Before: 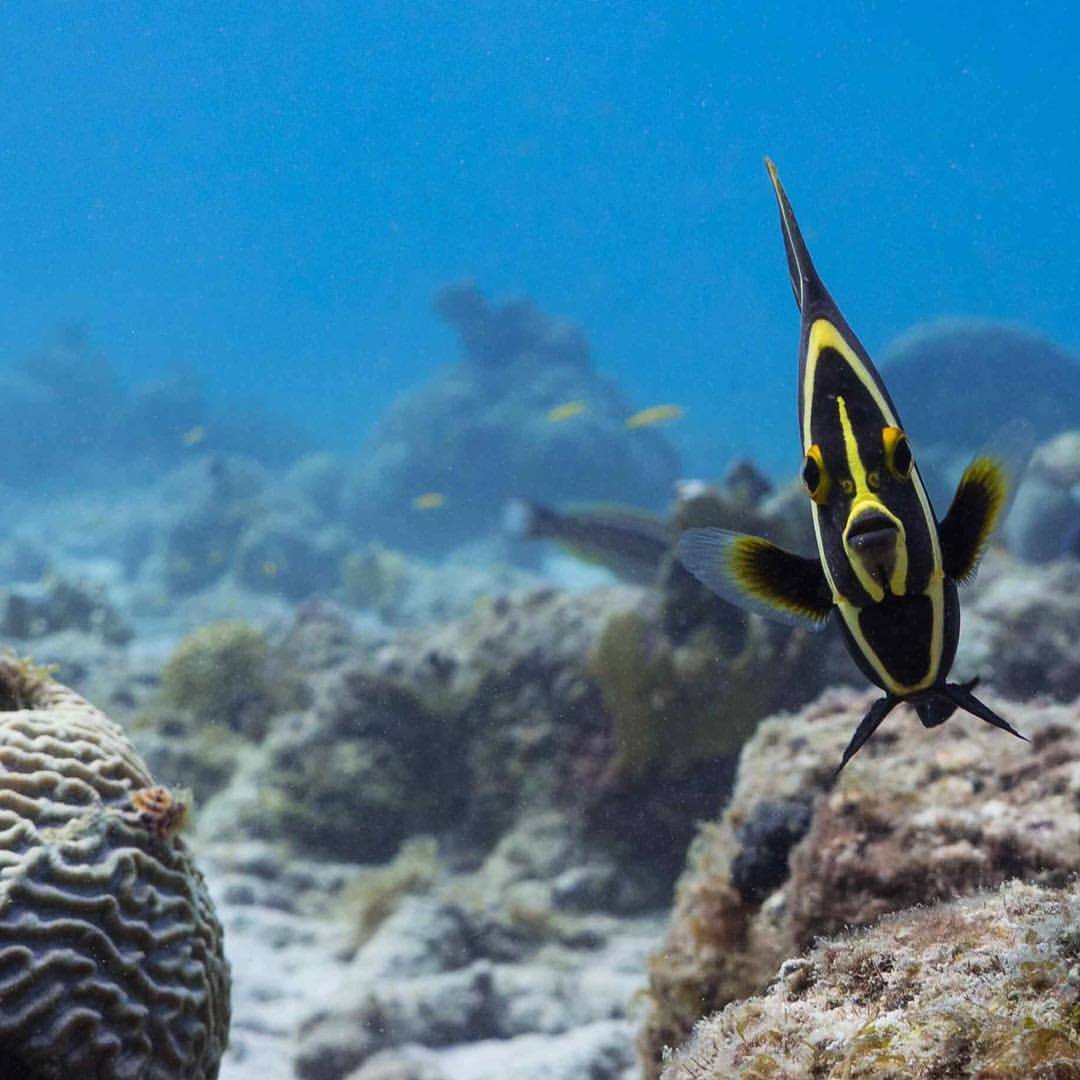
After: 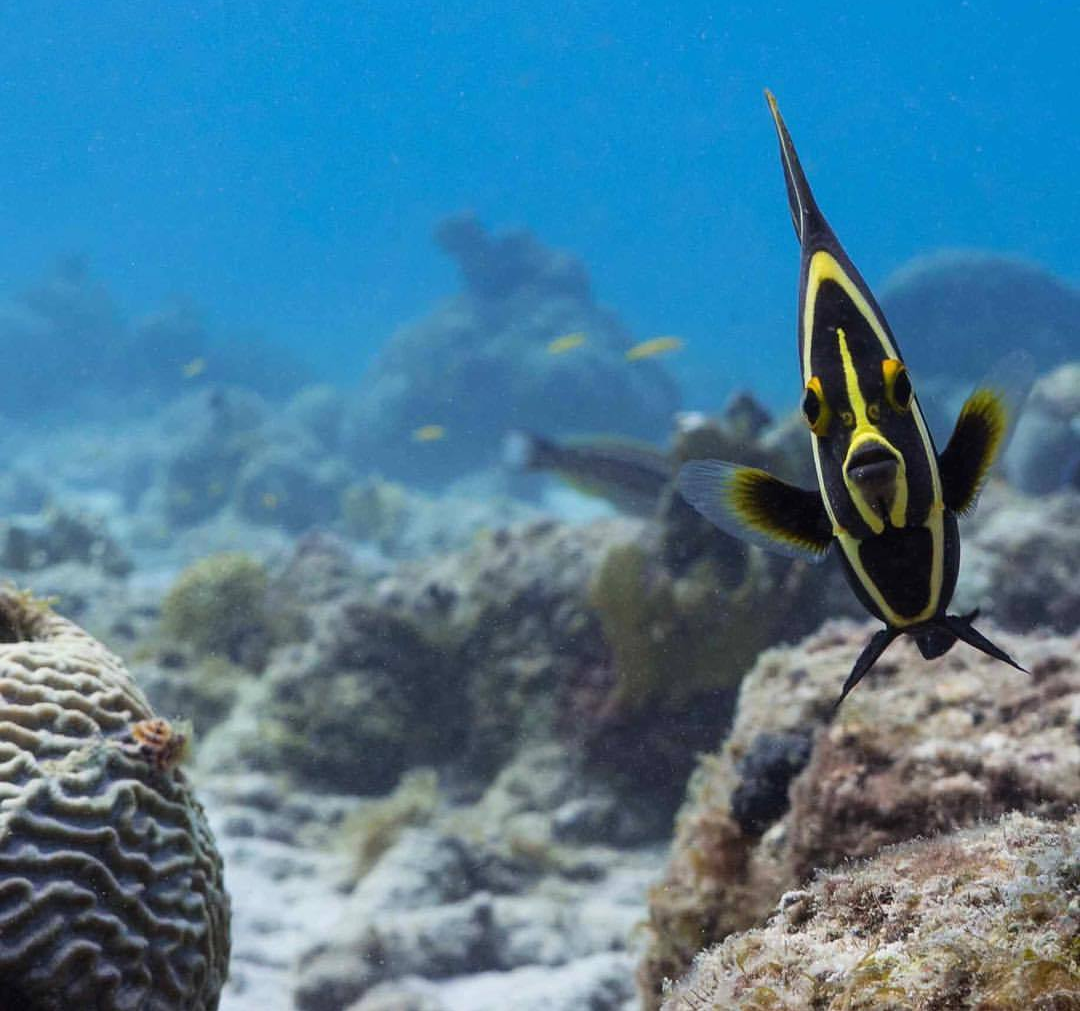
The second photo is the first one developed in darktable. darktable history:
crop and rotate: top 6.324%
